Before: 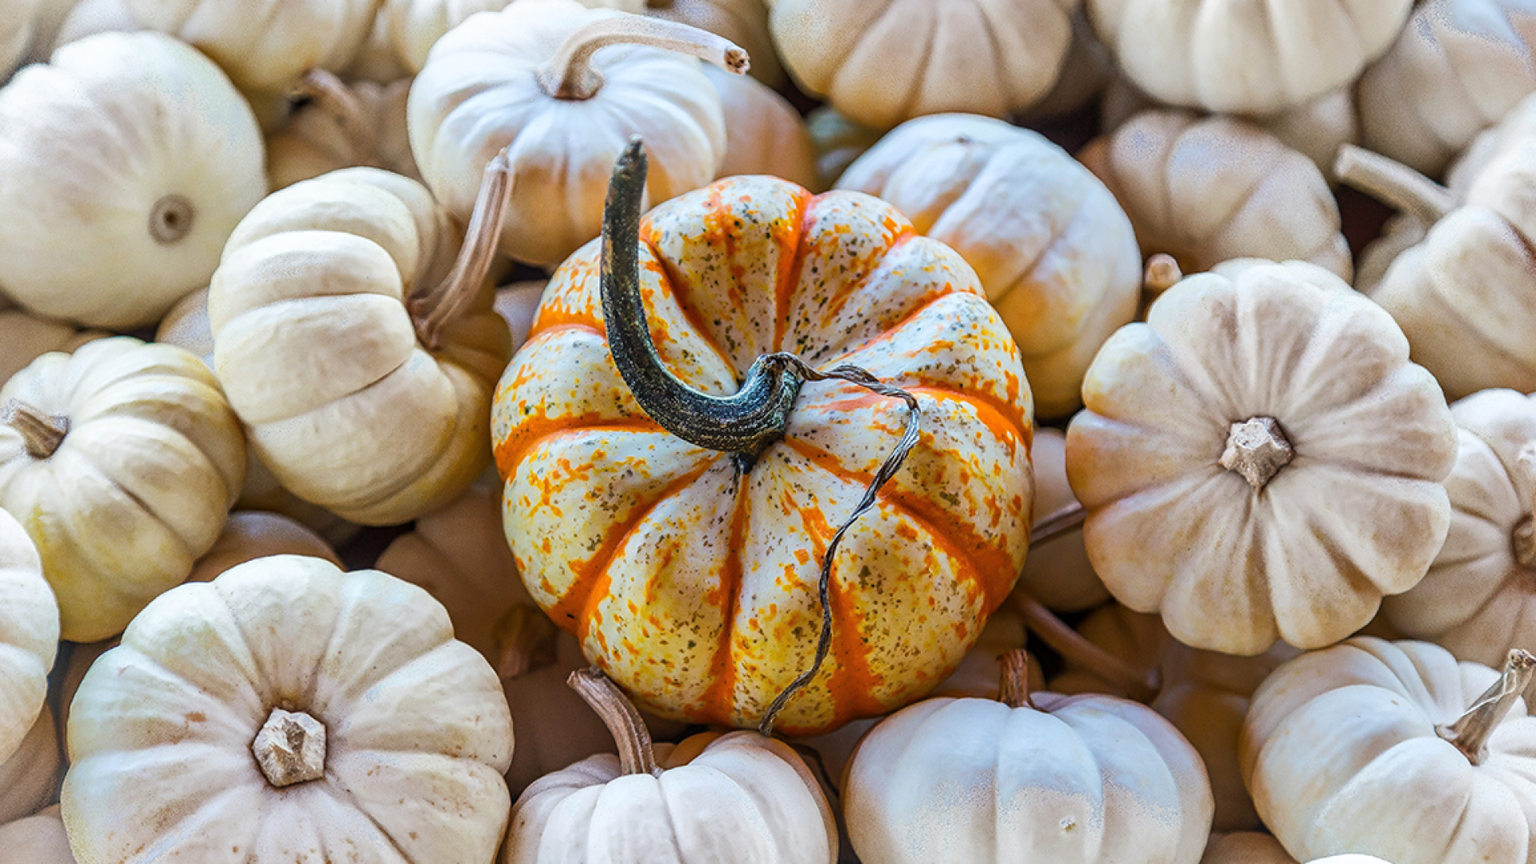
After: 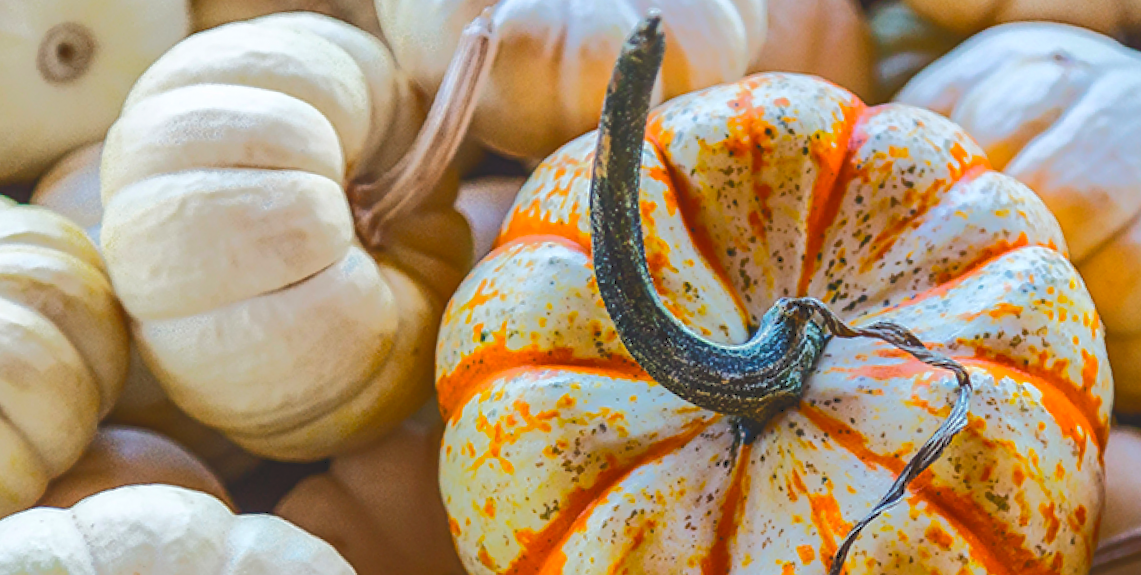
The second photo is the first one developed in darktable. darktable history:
tone curve: curves: ch0 [(0, 0) (0.003, 0.149) (0.011, 0.152) (0.025, 0.154) (0.044, 0.164) (0.069, 0.179) (0.1, 0.194) (0.136, 0.211) (0.177, 0.232) (0.224, 0.258) (0.277, 0.289) (0.335, 0.326) (0.399, 0.371) (0.468, 0.438) (0.543, 0.504) (0.623, 0.569) (0.709, 0.642) (0.801, 0.716) (0.898, 0.775) (1, 1)], color space Lab, independent channels, preserve colors none
crop and rotate: angle -5.97°, left 2.127%, top 6.868%, right 27.753%, bottom 30.312%
contrast brightness saturation: contrast 0.201, brightness 0.166, saturation 0.22
